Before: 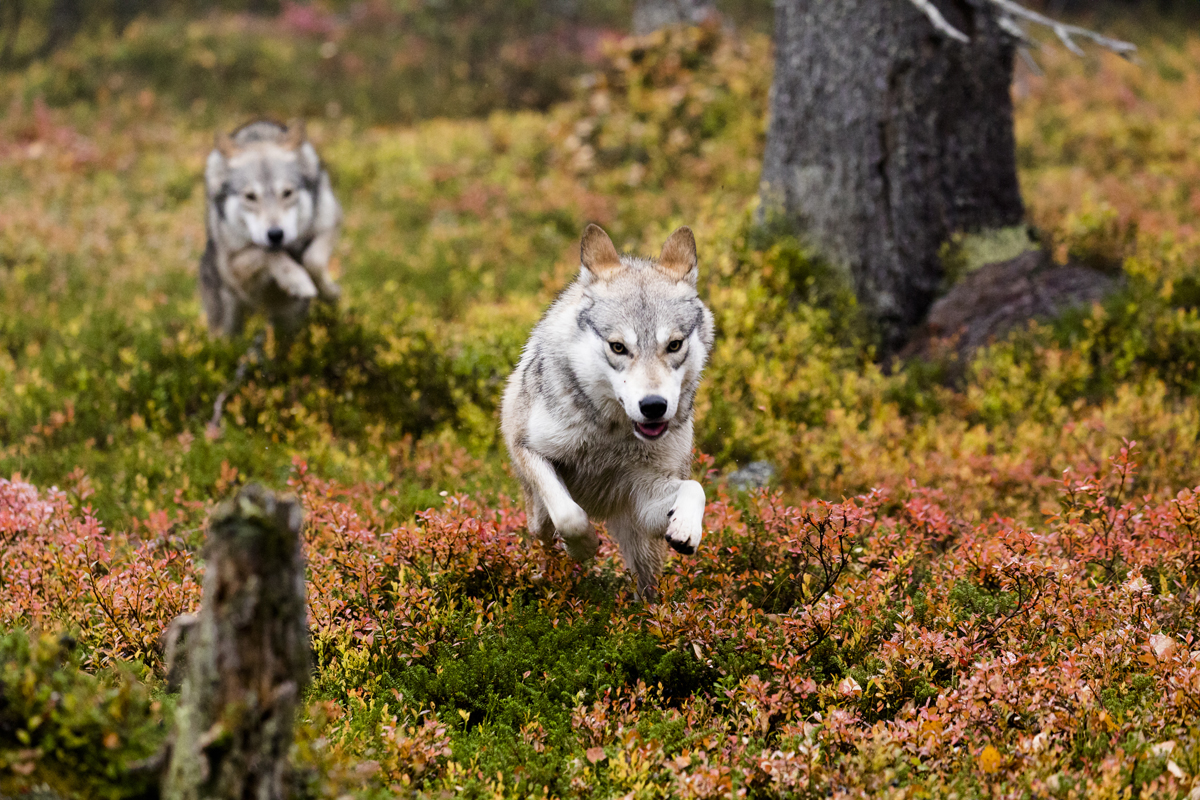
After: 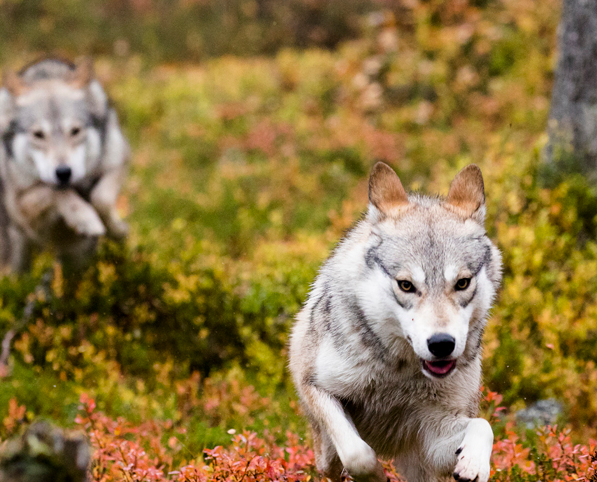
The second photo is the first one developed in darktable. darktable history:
crop: left 17.717%, top 7.825%, right 32.497%, bottom 31.893%
